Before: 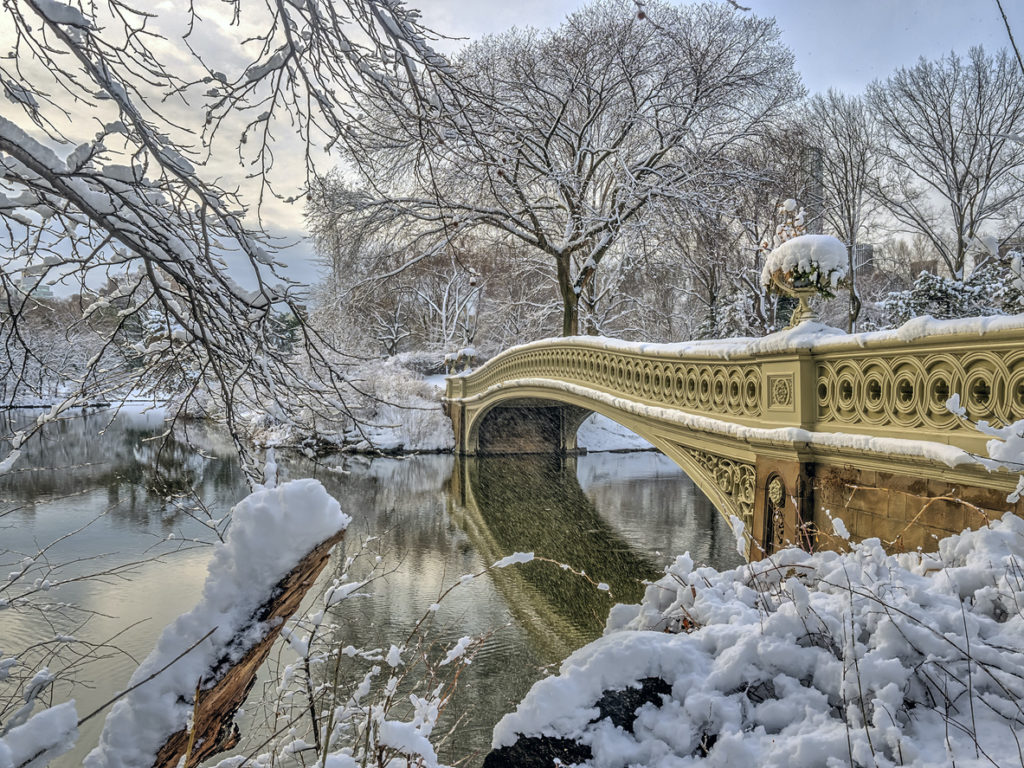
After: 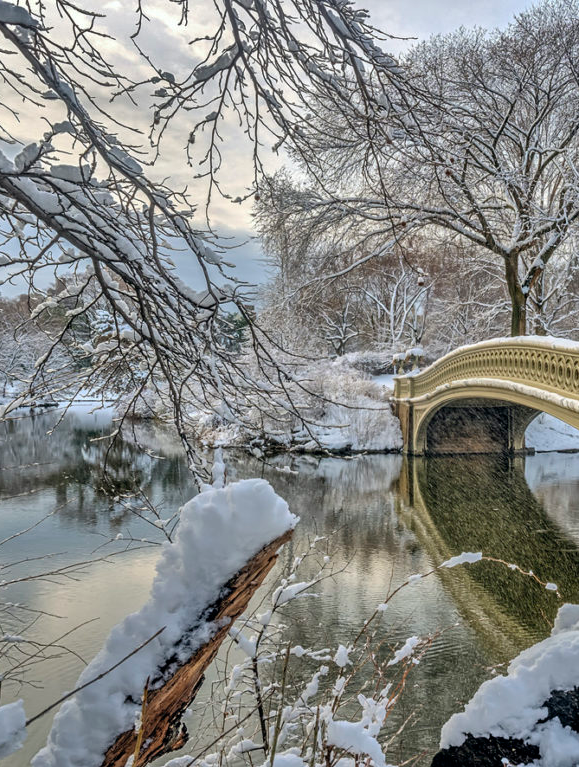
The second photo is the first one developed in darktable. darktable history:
shadows and highlights: low approximation 0.01, soften with gaussian
crop: left 5.089%, right 38.306%
